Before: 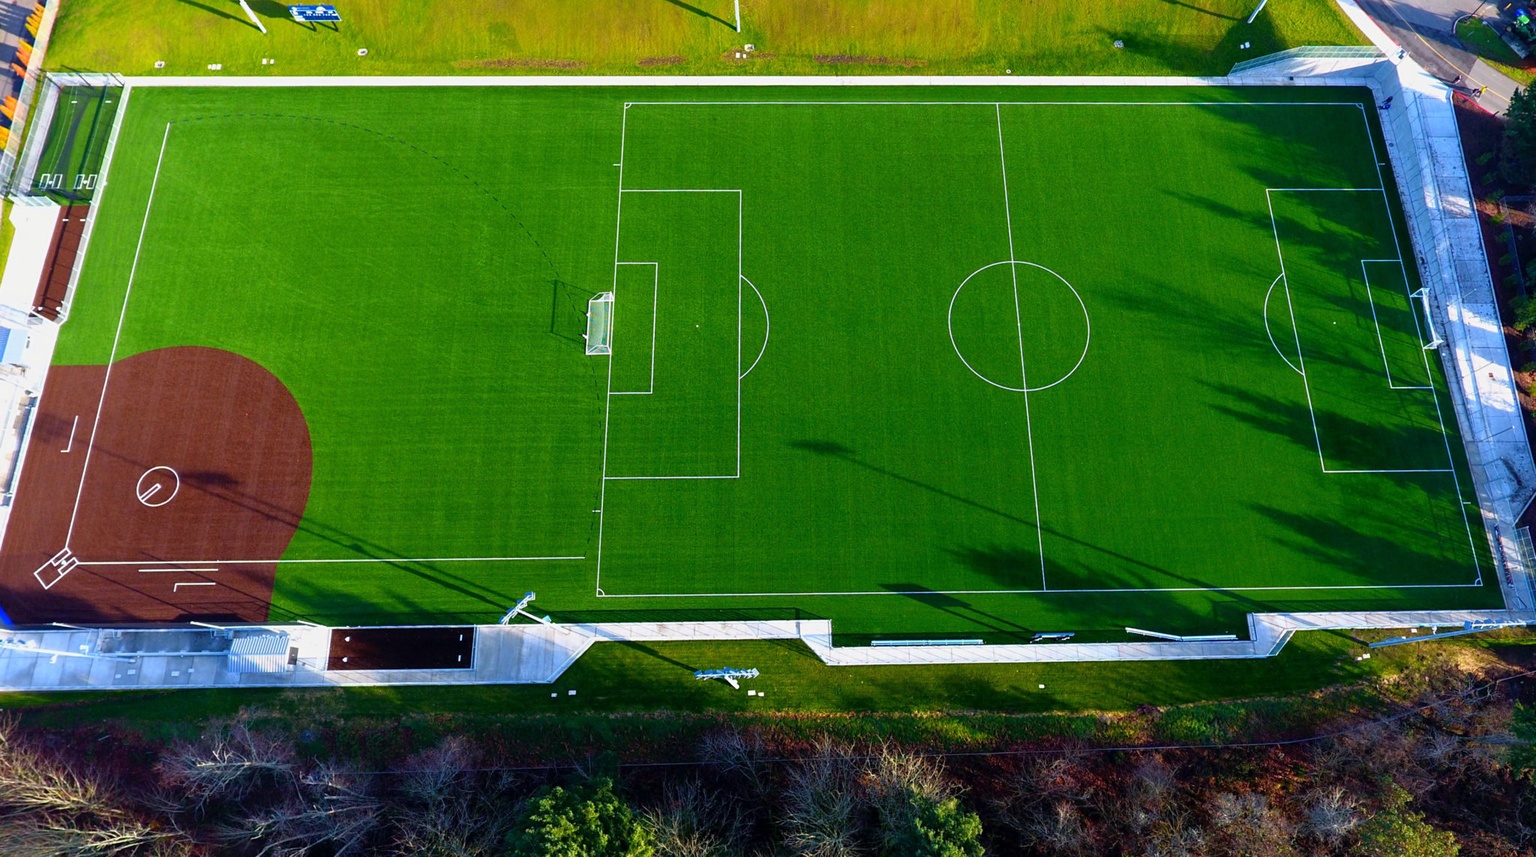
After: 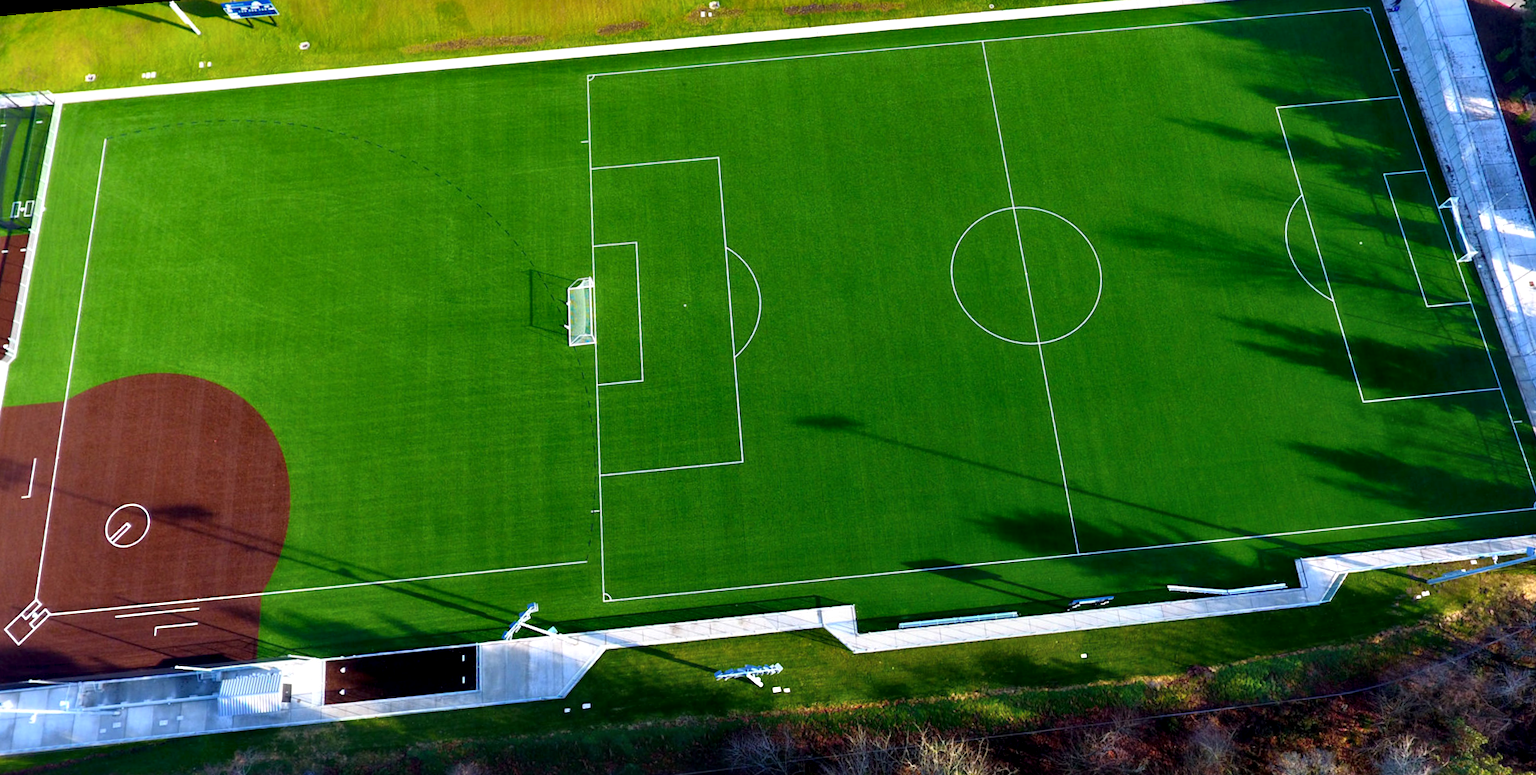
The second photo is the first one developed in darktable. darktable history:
crop: top 0.448%, right 0.264%, bottom 5.045%
rotate and perspective: rotation -5°, crop left 0.05, crop right 0.952, crop top 0.11, crop bottom 0.89
contrast equalizer: y [[0.514, 0.573, 0.581, 0.508, 0.5, 0.5], [0.5 ×6], [0.5 ×6], [0 ×6], [0 ×6]]
